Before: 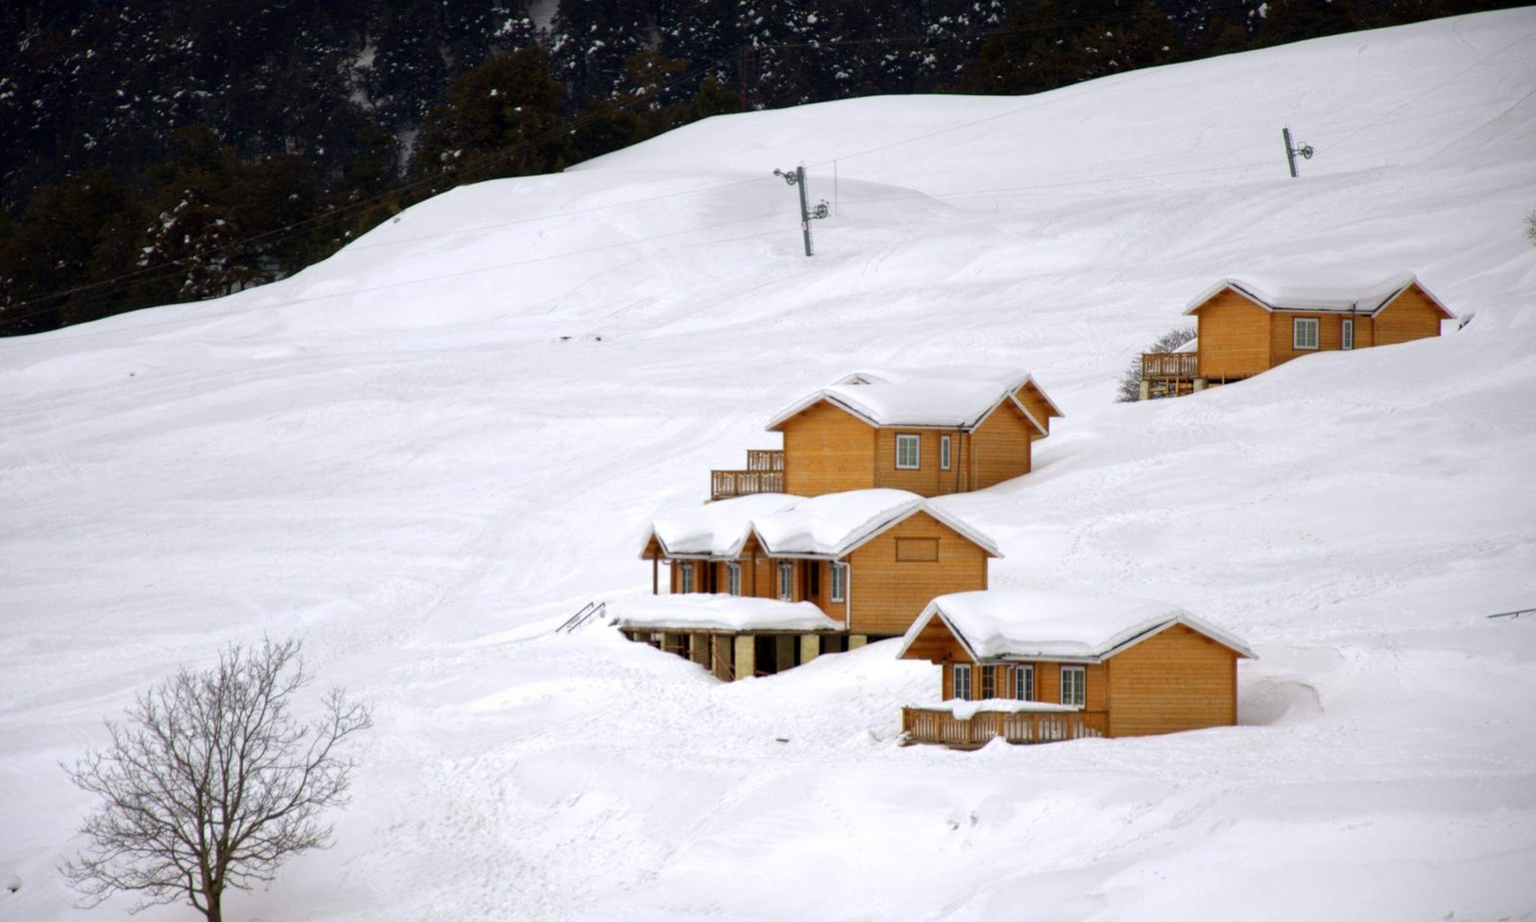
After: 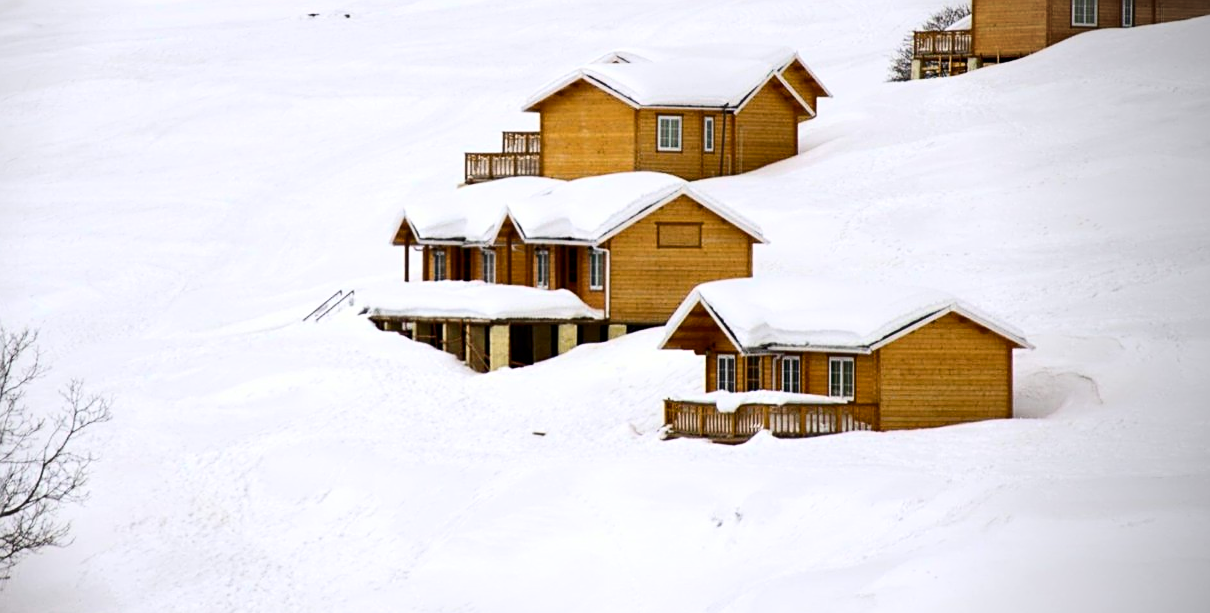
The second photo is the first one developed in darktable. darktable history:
sharpen: on, module defaults
crop and rotate: left 17.299%, top 35.115%, right 7.015%, bottom 1.024%
vignetting: center (-0.15, 0.013)
color contrast: green-magenta contrast 0.84, blue-yellow contrast 0.86
contrast brightness saturation: contrast 0.28
color balance rgb: perceptual saturation grading › global saturation 30%, global vibrance 10%
